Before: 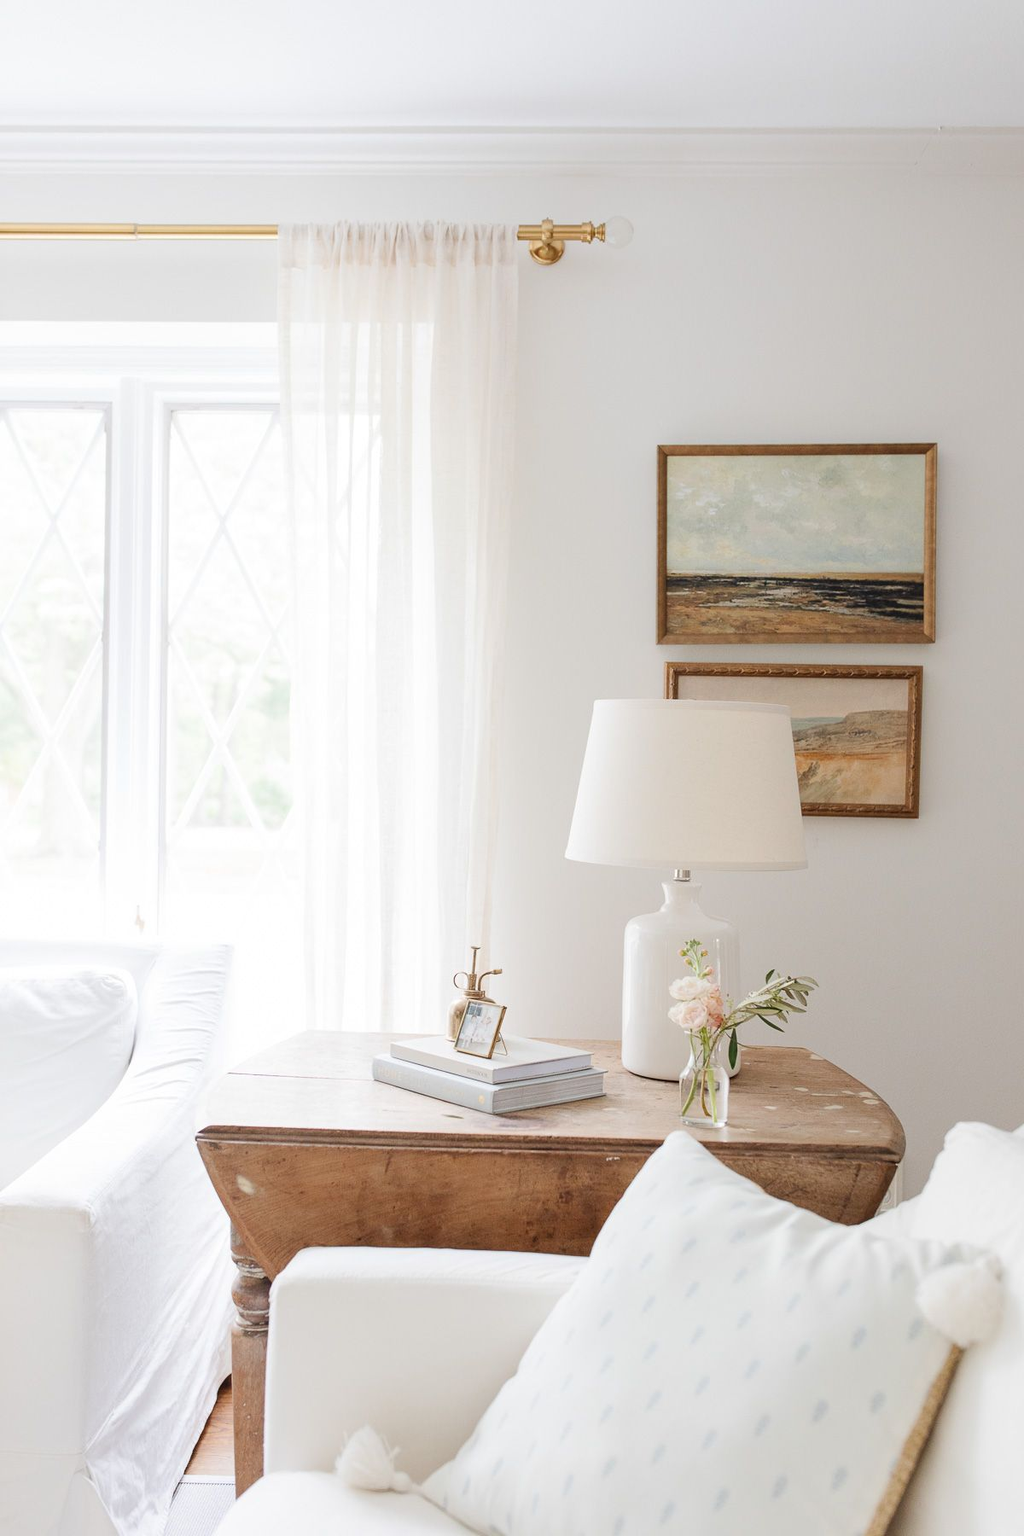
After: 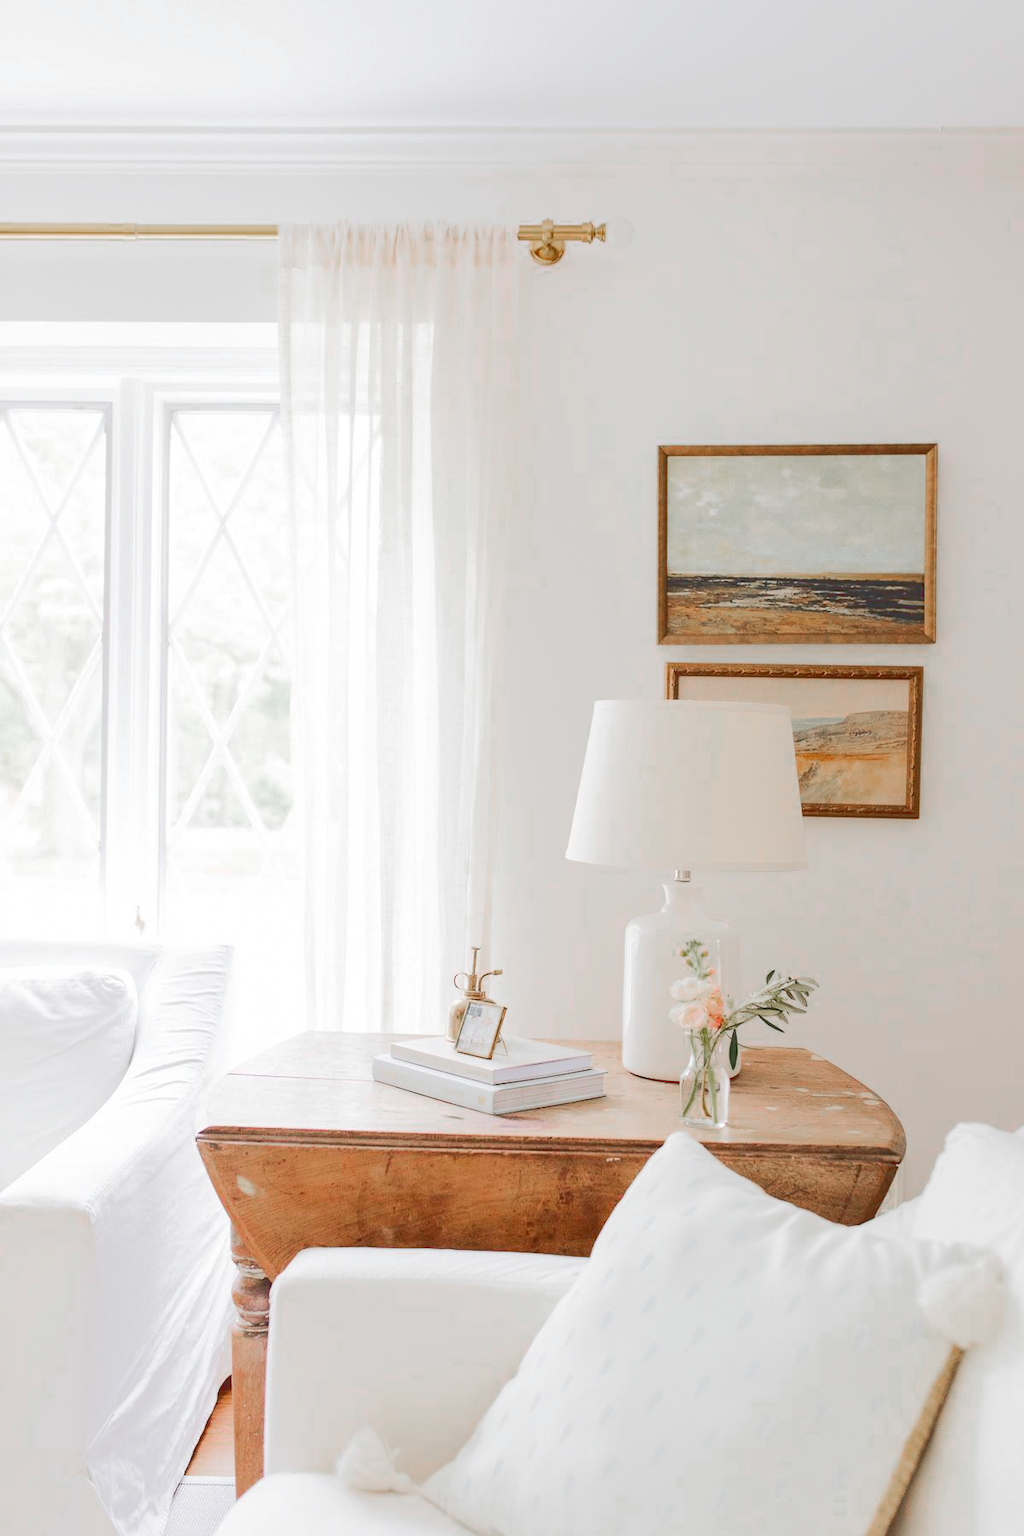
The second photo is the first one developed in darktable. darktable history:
color zones: curves: ch0 [(0, 0.48) (0.209, 0.398) (0.305, 0.332) (0.429, 0.493) (0.571, 0.5) (0.714, 0.5) (0.857, 0.5) (1, 0.48)]; ch1 [(0, 0.736) (0.143, 0.625) (0.225, 0.371) (0.429, 0.256) (0.571, 0.241) (0.714, 0.213) (0.857, 0.48) (1, 0.736)]; ch2 [(0, 0.448) (0.143, 0.498) (0.286, 0.5) (0.429, 0.5) (0.571, 0.5) (0.714, 0.5) (0.857, 0.5) (1, 0.448)]
crop: bottom 0.053%
tone curve: curves: ch0 [(0, 0) (0.003, 0.219) (0.011, 0.219) (0.025, 0.223) (0.044, 0.226) (0.069, 0.232) (0.1, 0.24) (0.136, 0.245) (0.177, 0.257) (0.224, 0.281) (0.277, 0.324) (0.335, 0.392) (0.399, 0.484) (0.468, 0.585) (0.543, 0.672) (0.623, 0.741) (0.709, 0.788) (0.801, 0.835) (0.898, 0.878) (1, 1)], color space Lab, linked channels, preserve colors none
